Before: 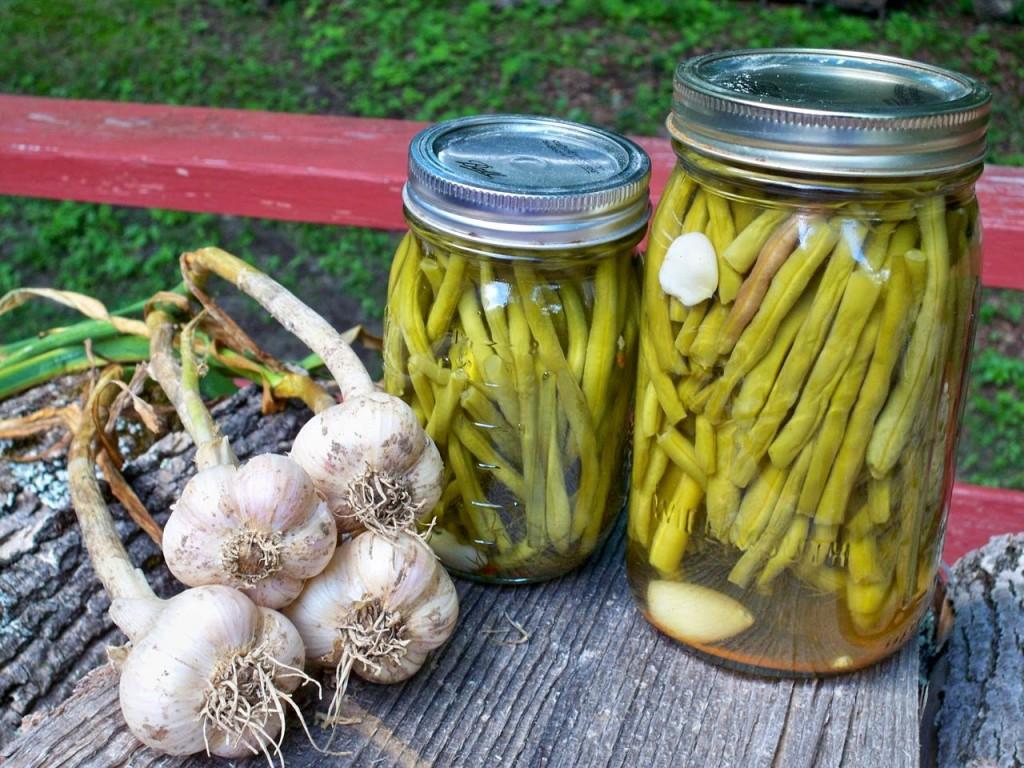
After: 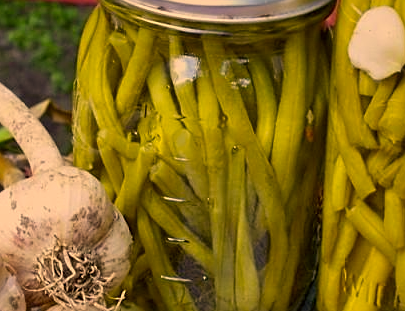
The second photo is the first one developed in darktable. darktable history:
exposure: exposure -0.489 EV, compensate exposure bias true, compensate highlight preservation false
color correction: highlights a* 18.17, highlights b* 35.89, shadows a* 1.67, shadows b* 6.13, saturation 1.01
sharpen: on, module defaults
crop: left 30.402%, top 29.555%, right 29.971%, bottom 29.854%
